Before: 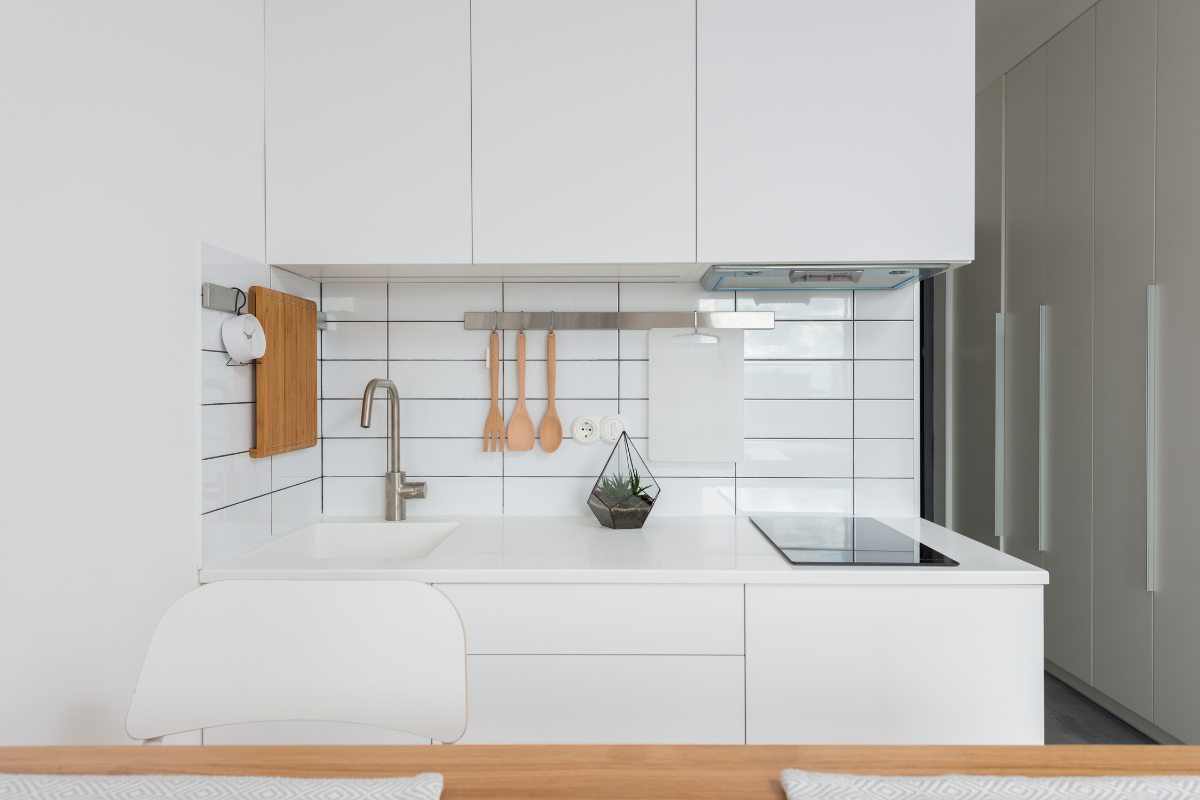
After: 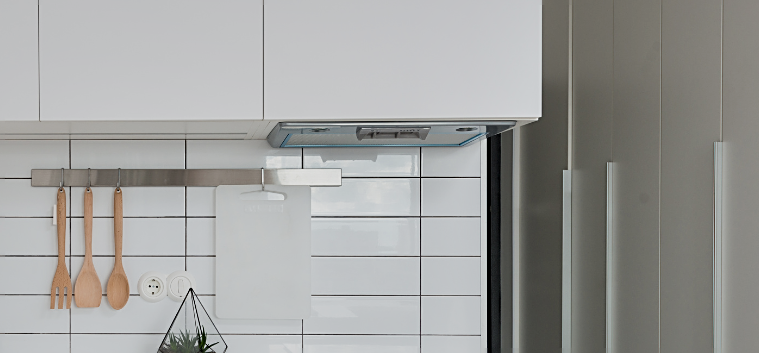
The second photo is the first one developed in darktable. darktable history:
crop: left 36.137%, top 17.885%, right 0.552%, bottom 37.959%
local contrast: mode bilateral grid, contrast 26, coarseness 60, detail 152%, midtone range 0.2
sharpen: on, module defaults
contrast brightness saturation: saturation -0.053
filmic rgb: black relative exposure -7.65 EV, white relative exposure 4.56 EV, hardness 3.61
